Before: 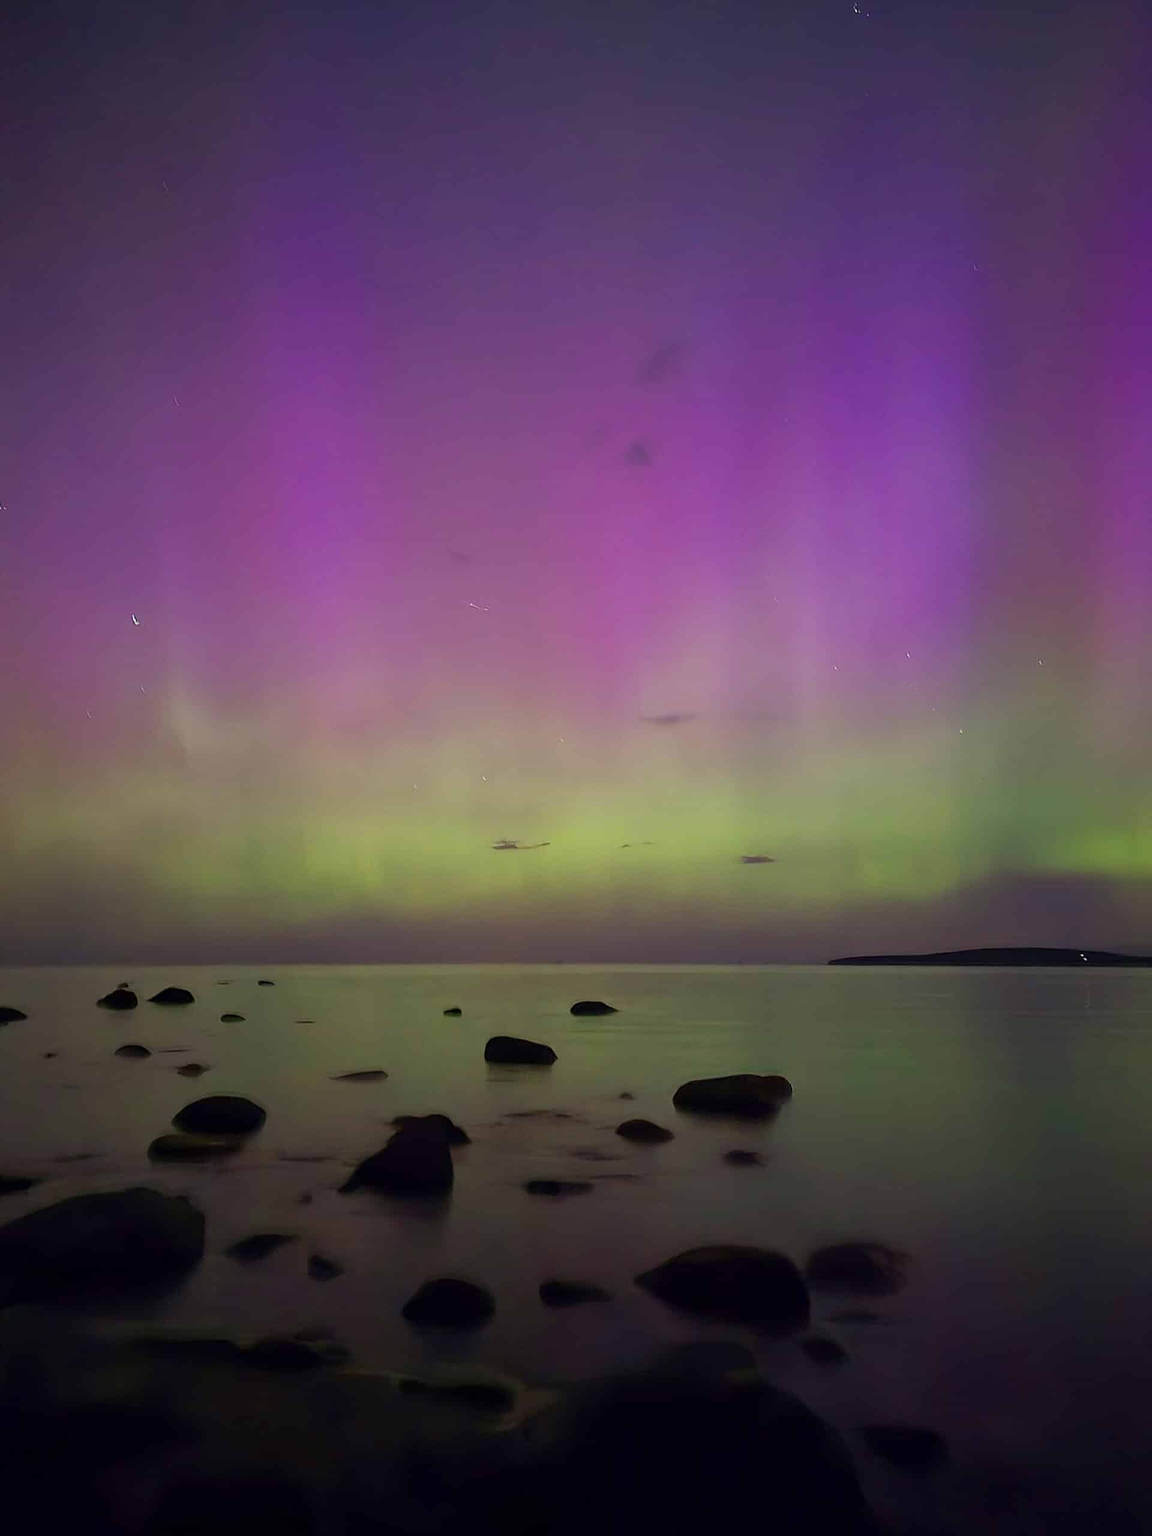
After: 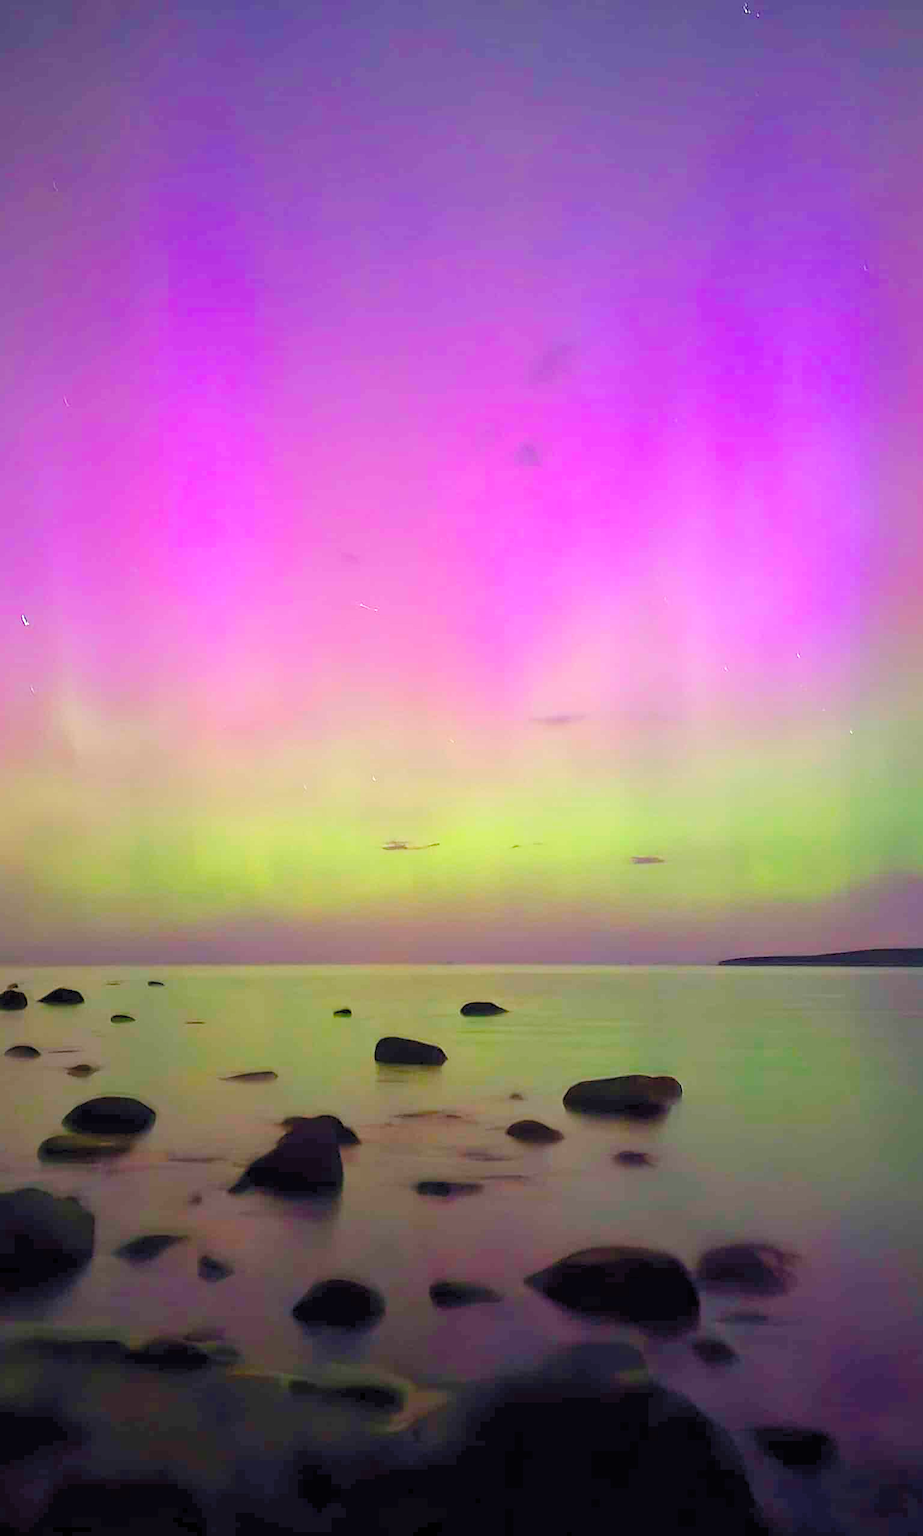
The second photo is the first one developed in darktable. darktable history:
crop and rotate: left 9.597%, right 10.195%
contrast brightness saturation: contrast 0.1, brightness 0.3, saturation 0.14
exposure: exposure 0.6 EV, compensate highlight preservation false
color balance rgb: perceptual saturation grading › global saturation 20%, perceptual saturation grading › highlights -25%, perceptual saturation grading › shadows 50%
